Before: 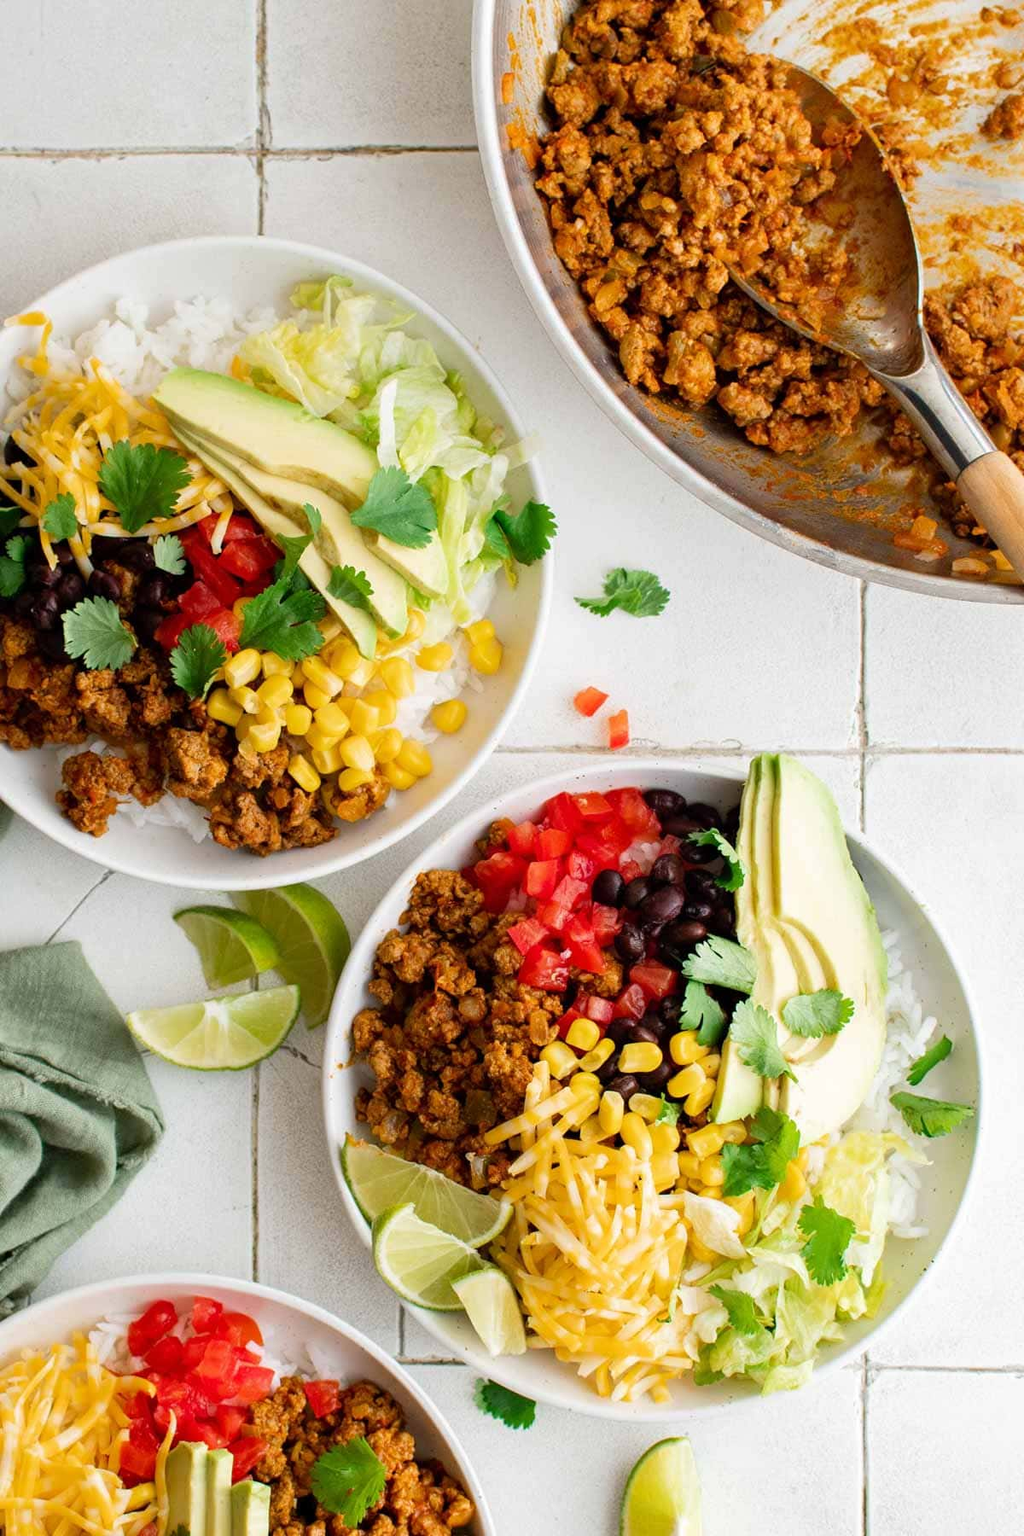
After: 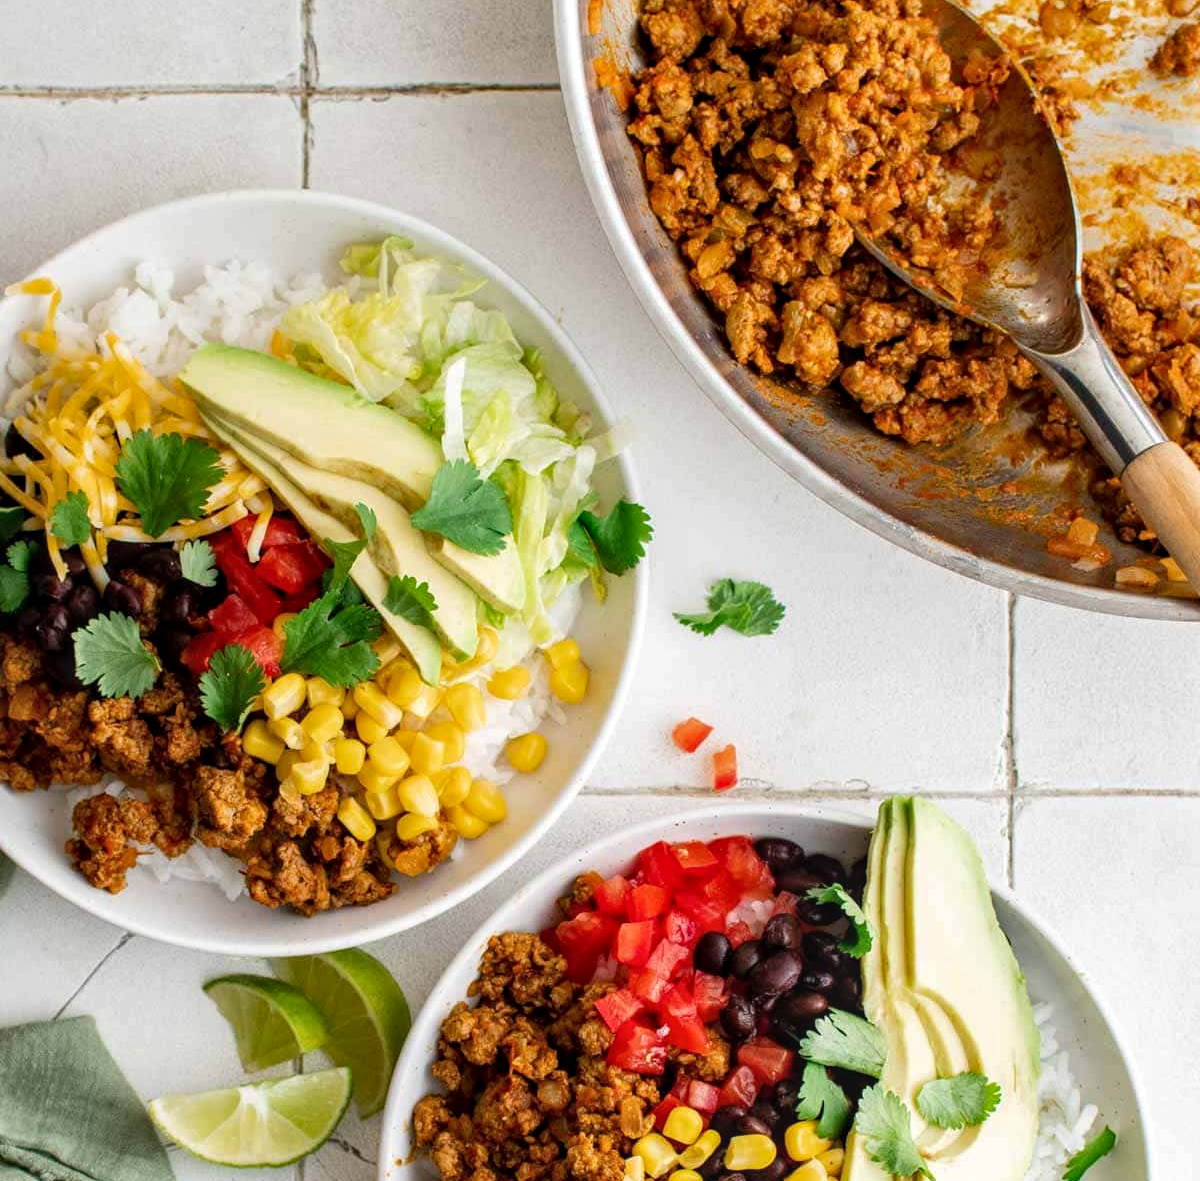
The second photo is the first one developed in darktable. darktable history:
local contrast: on, module defaults
crop and rotate: top 4.848%, bottom 29.503%
